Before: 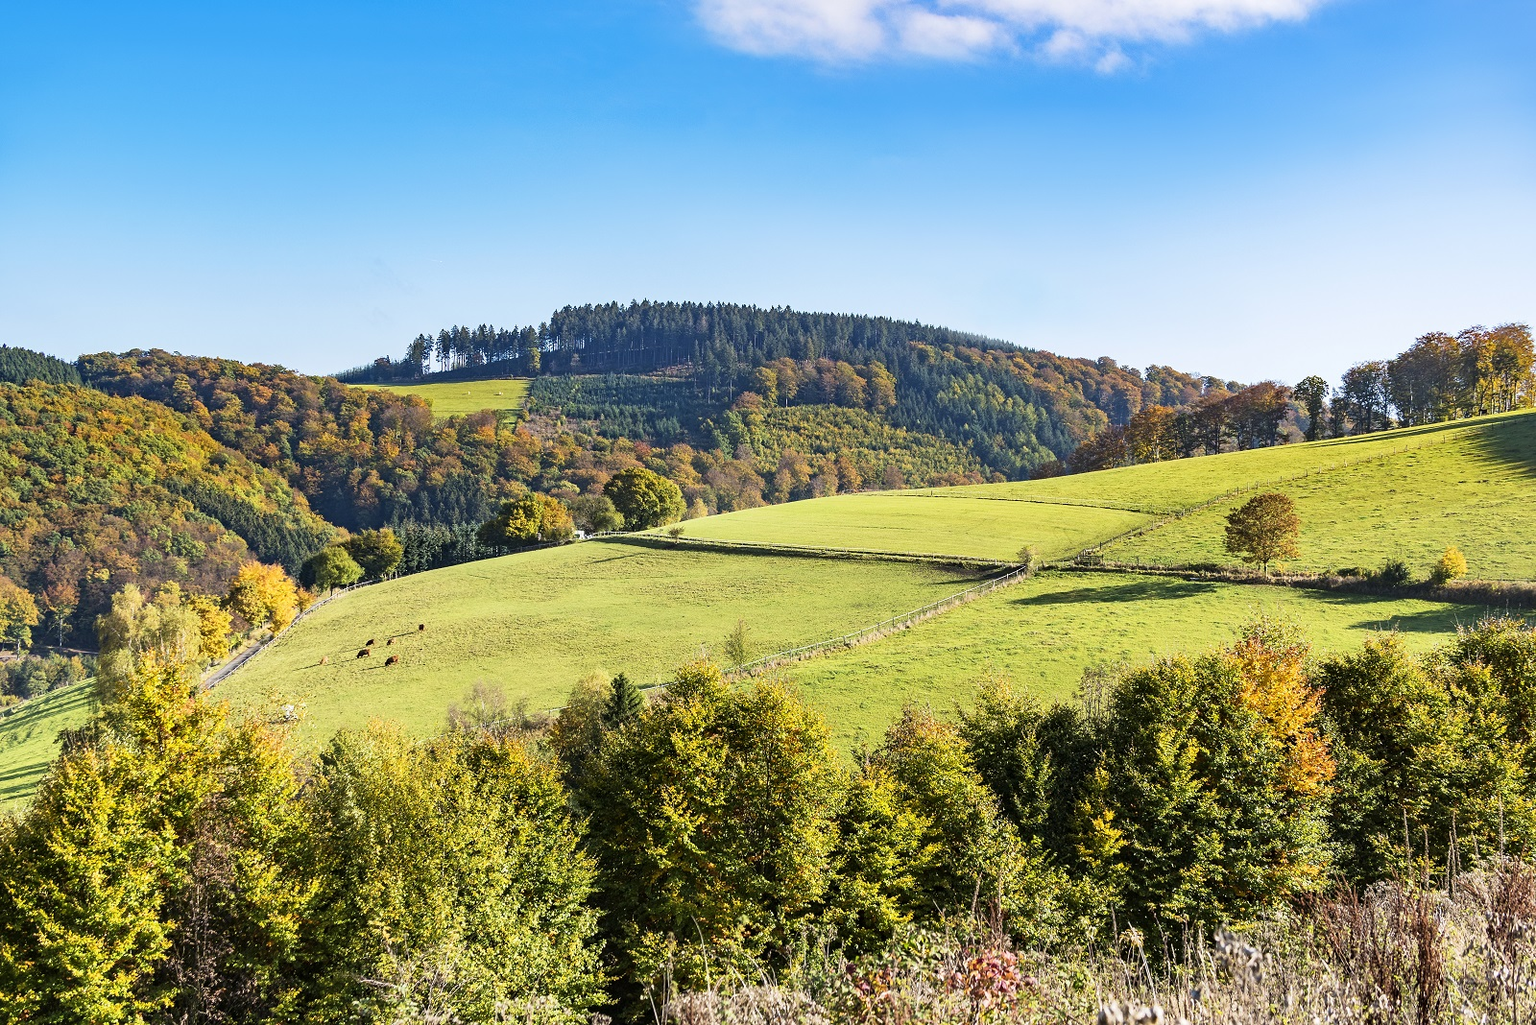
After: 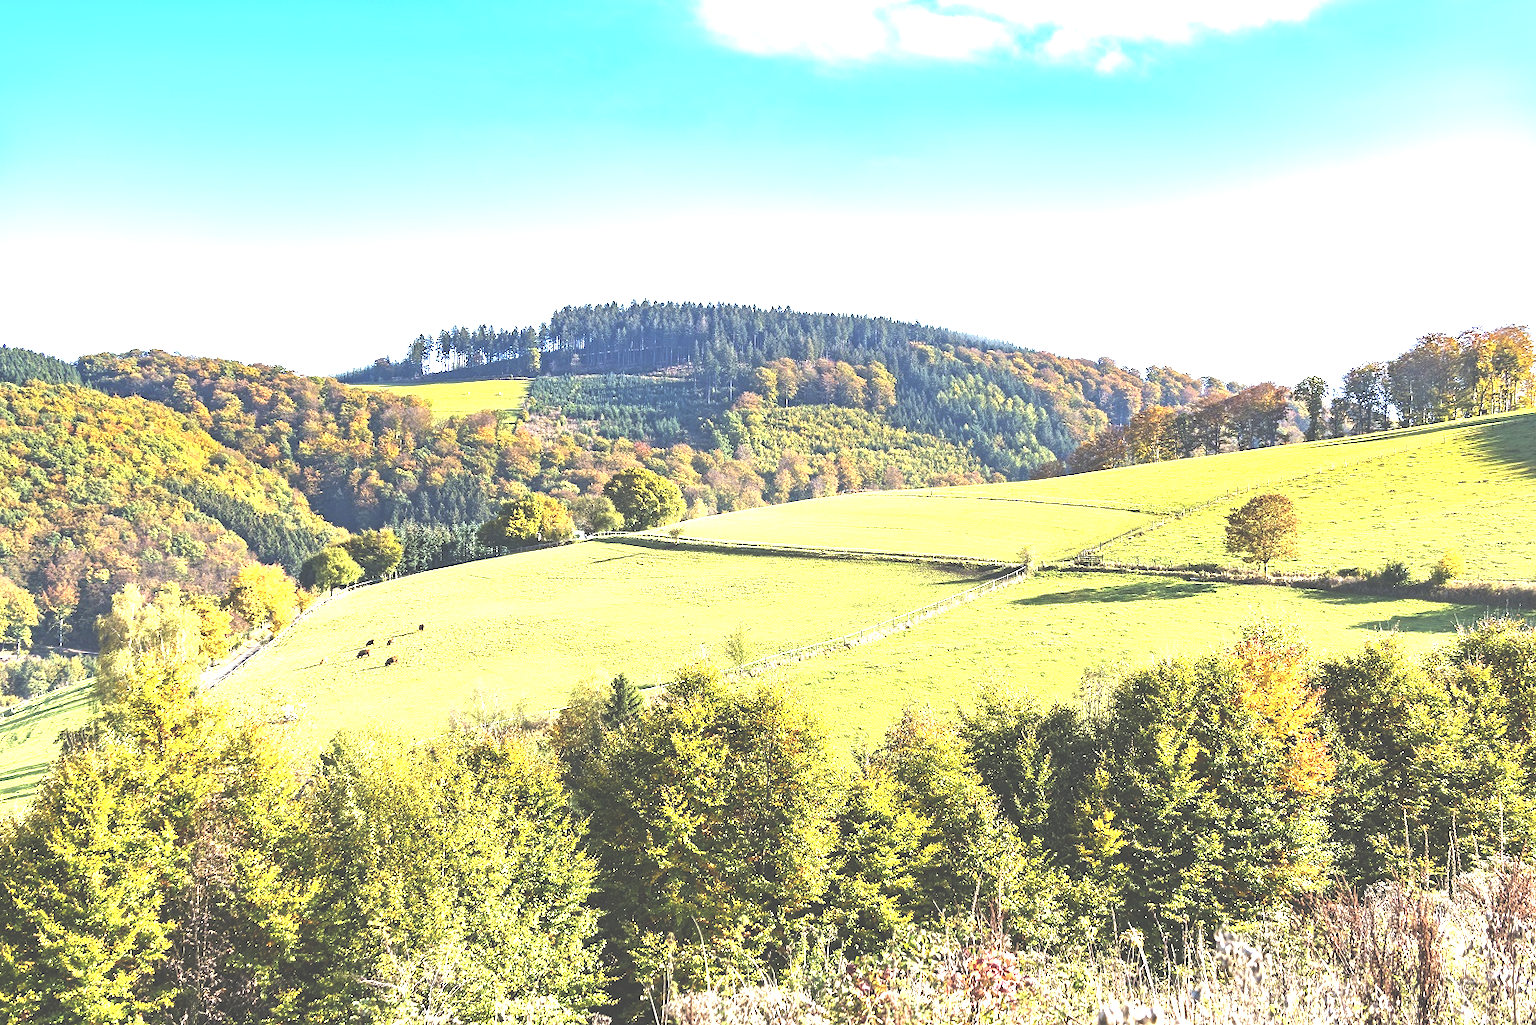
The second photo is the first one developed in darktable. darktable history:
exposure: black level correction -0.023, exposure 1.394 EV, compensate highlight preservation false
